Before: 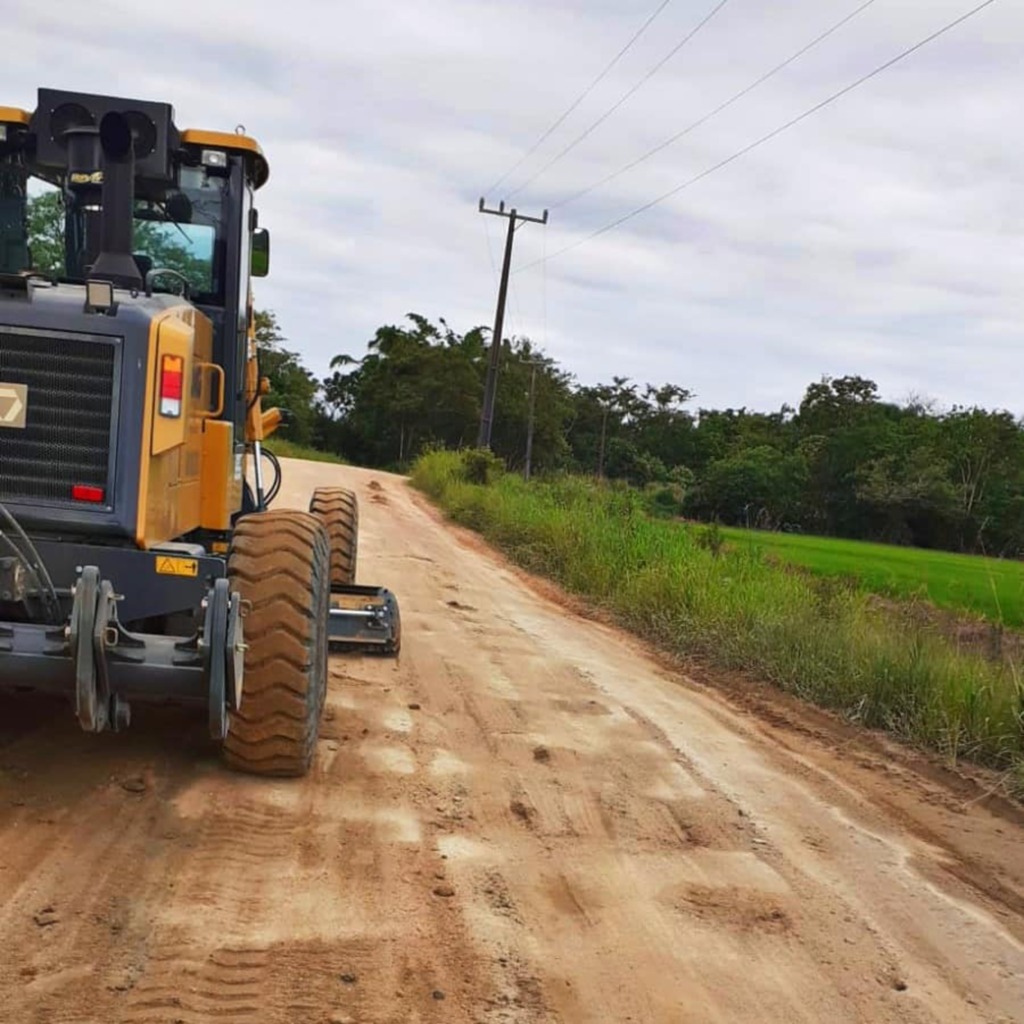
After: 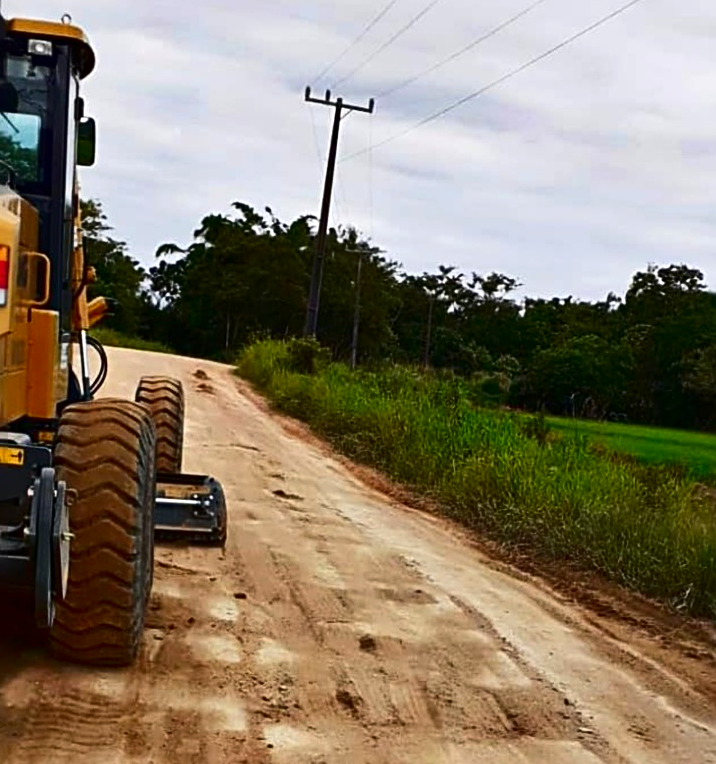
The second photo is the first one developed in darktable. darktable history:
sharpen: radius 3.082
contrast brightness saturation: contrast 0.189, brightness -0.225, saturation 0.107
crop and rotate: left 17.029%, top 10.898%, right 12.963%, bottom 14.402%
